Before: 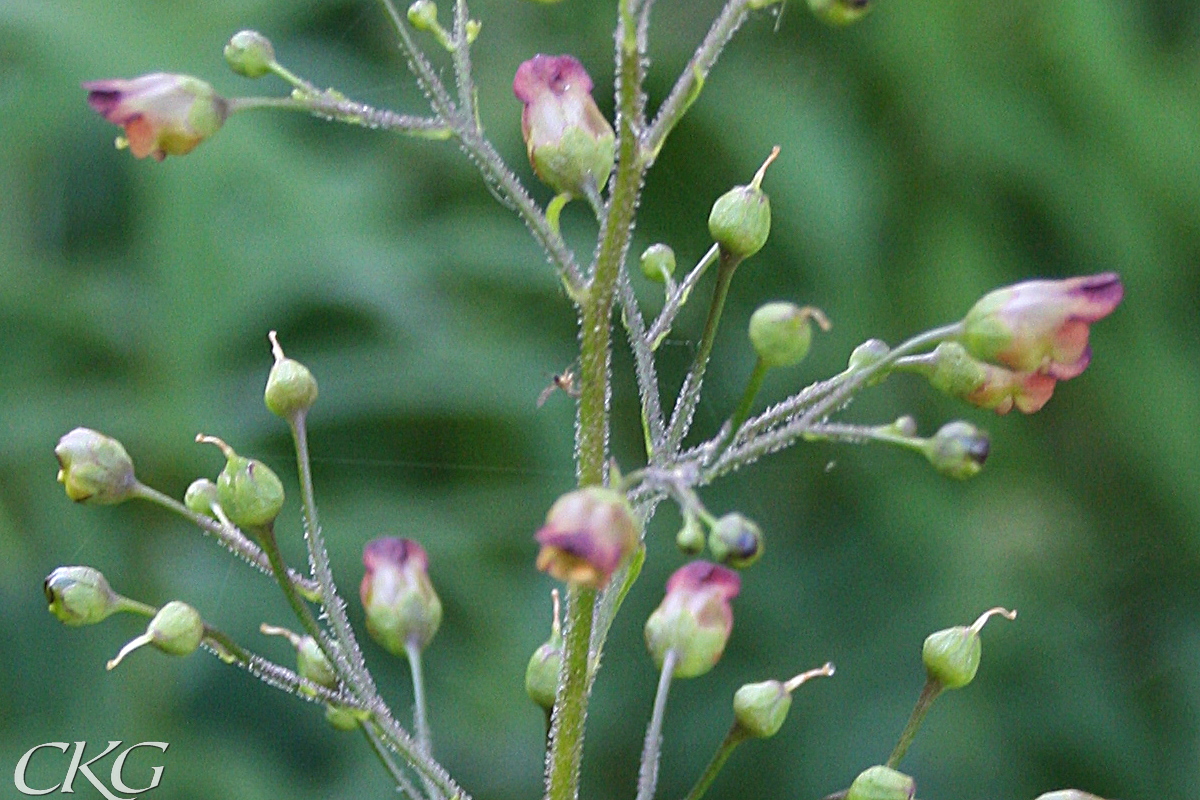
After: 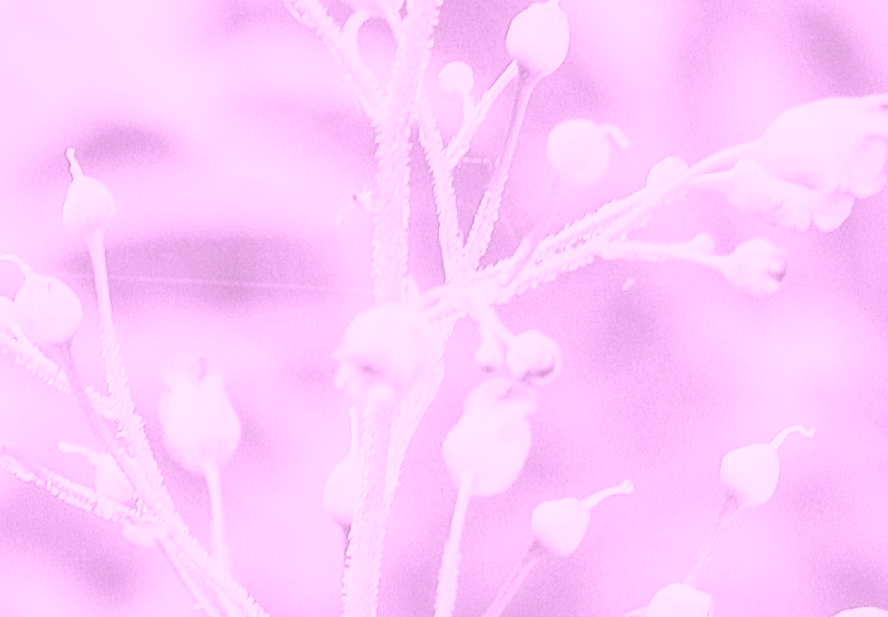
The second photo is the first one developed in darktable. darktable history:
crop: left 16.871%, top 22.857%, right 9.116%
colorize: hue 331.2°, saturation 75%, source mix 30.28%, lightness 70.52%, version 1
exposure: exposure 1.5 EV, compensate highlight preservation false
local contrast: on, module defaults
sigmoid: contrast 1.81, skew -0.21, preserve hue 0%, red attenuation 0.1, red rotation 0.035, green attenuation 0.1, green rotation -0.017, blue attenuation 0.15, blue rotation -0.052, base primaries Rec2020
rgb curve: curves: ch2 [(0, 0) (0.567, 0.512) (1, 1)], mode RGB, independent channels
